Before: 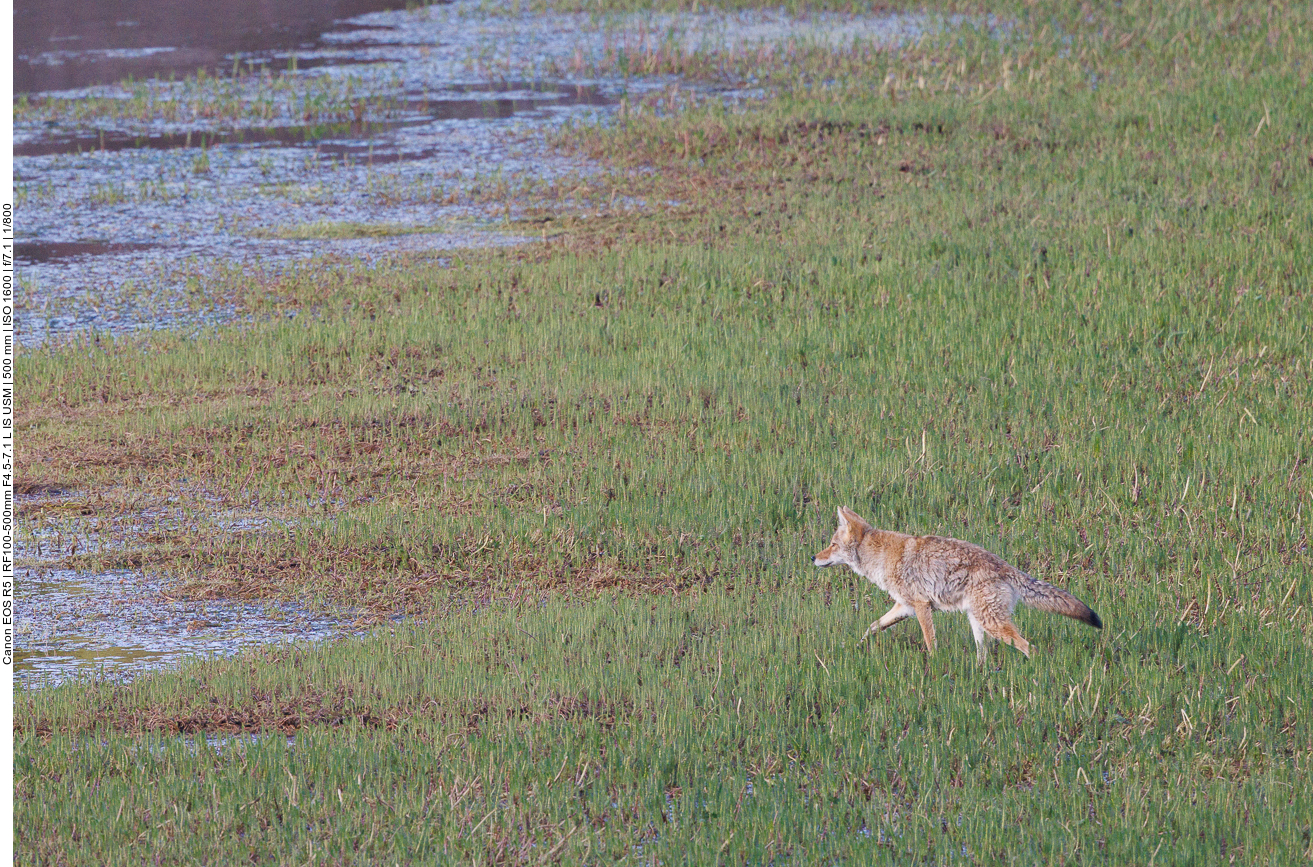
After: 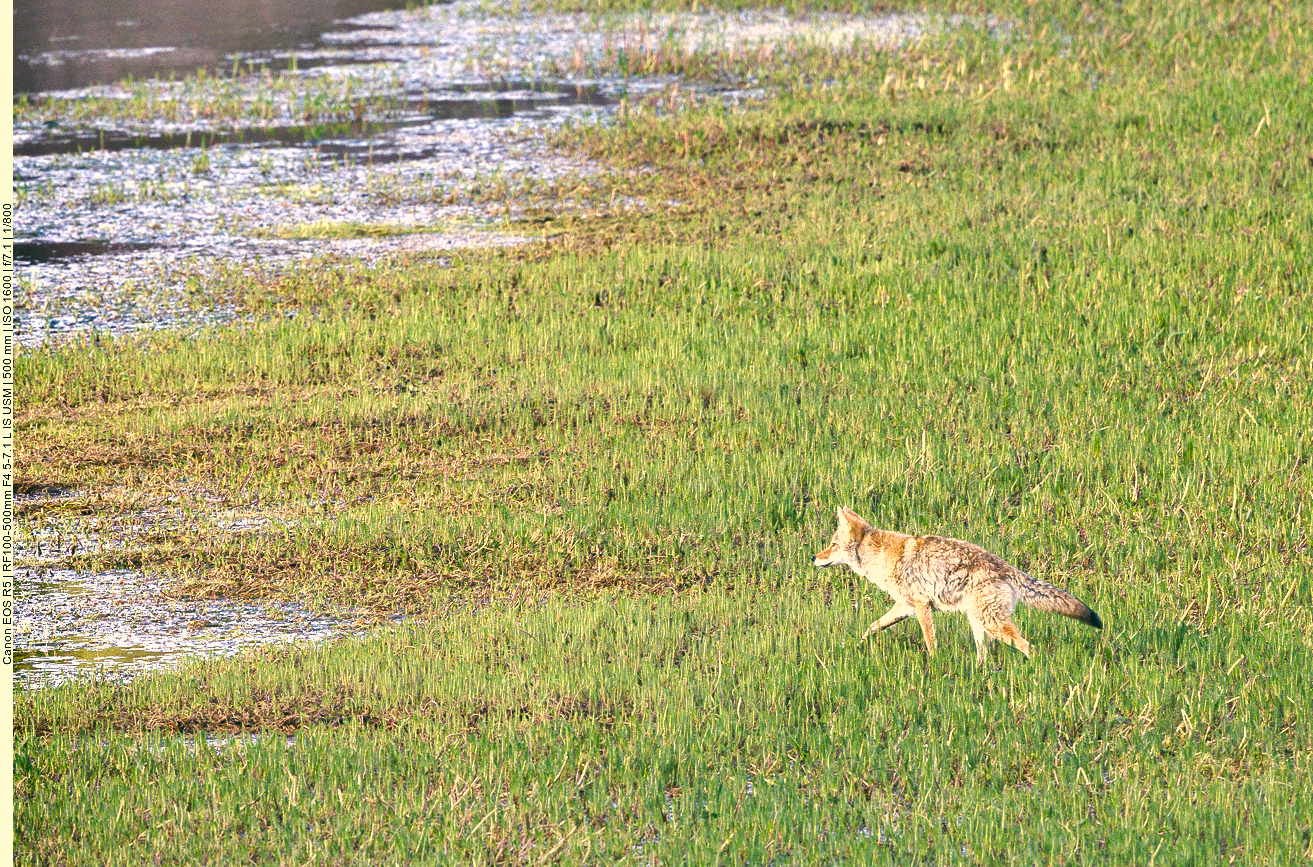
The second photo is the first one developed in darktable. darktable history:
shadows and highlights: shadows 40, highlights -54, highlights color adjustment 46%, low approximation 0.01, soften with gaussian
tone equalizer: -8 EV -0.417 EV, -7 EV -0.389 EV, -6 EV -0.333 EV, -5 EV -0.222 EV, -3 EV 0.222 EV, -2 EV 0.333 EV, -1 EV 0.389 EV, +0 EV 0.417 EV, edges refinement/feathering 500, mask exposure compensation -1.25 EV, preserve details no
exposure: black level correction 0, exposure 0.7 EV, compensate exposure bias true, compensate highlight preservation false
color correction: highlights a* 5.3, highlights b* 24.26, shadows a* -15.58, shadows b* 4.02
